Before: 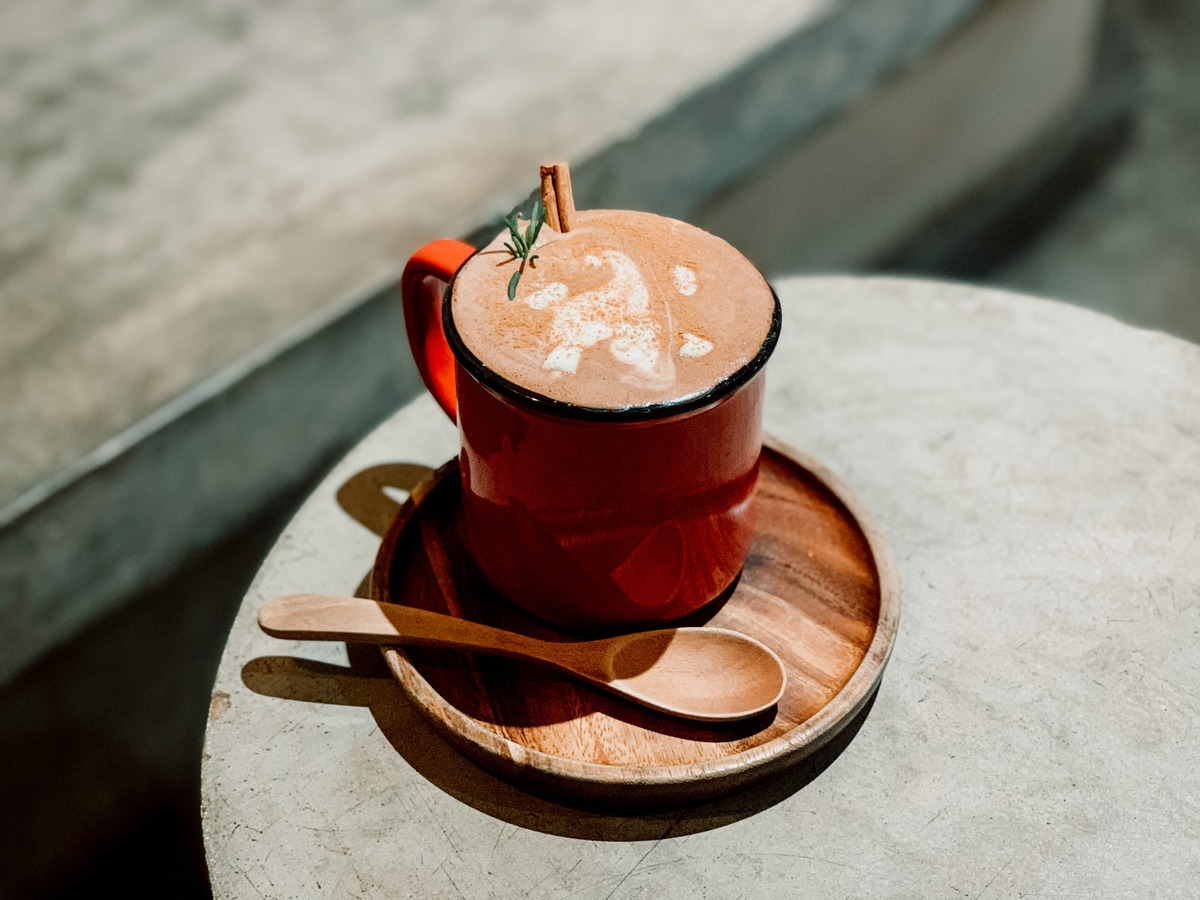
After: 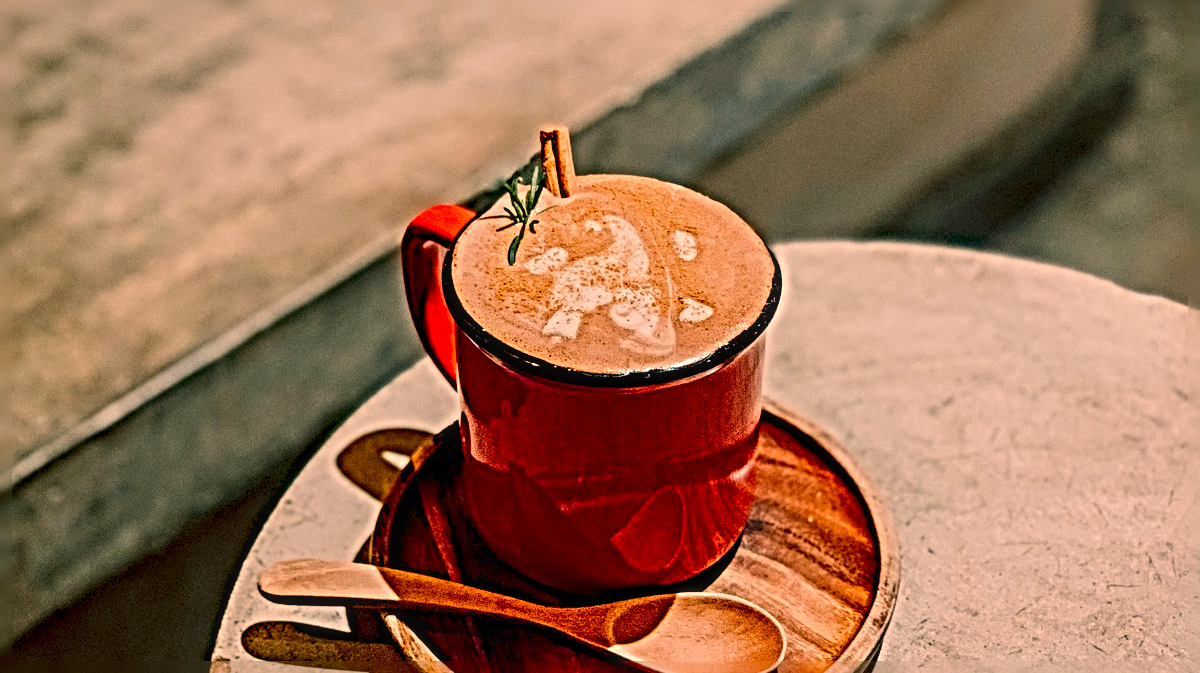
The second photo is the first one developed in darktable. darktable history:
crop: top 3.962%, bottom 21.188%
color correction: highlights a* 20.62, highlights b* 19.23
sharpen: radius 6.287, amount 1.818, threshold 0.191
contrast brightness saturation: contrast 0.181, saturation 0.302
shadows and highlights: shadows 37.52, highlights -26.78, soften with gaussian
color balance rgb: perceptual saturation grading › global saturation 0.665%, global vibrance 24.502%, contrast -25.091%
local contrast: on, module defaults
